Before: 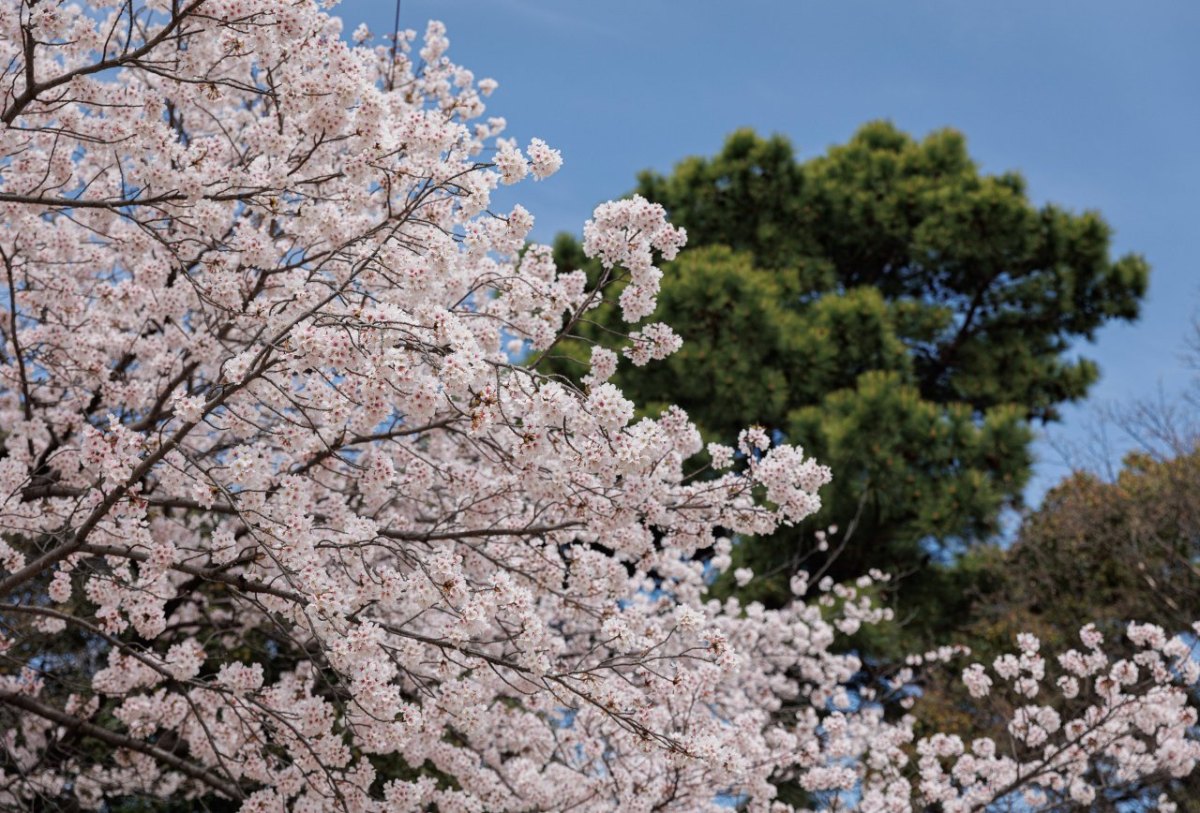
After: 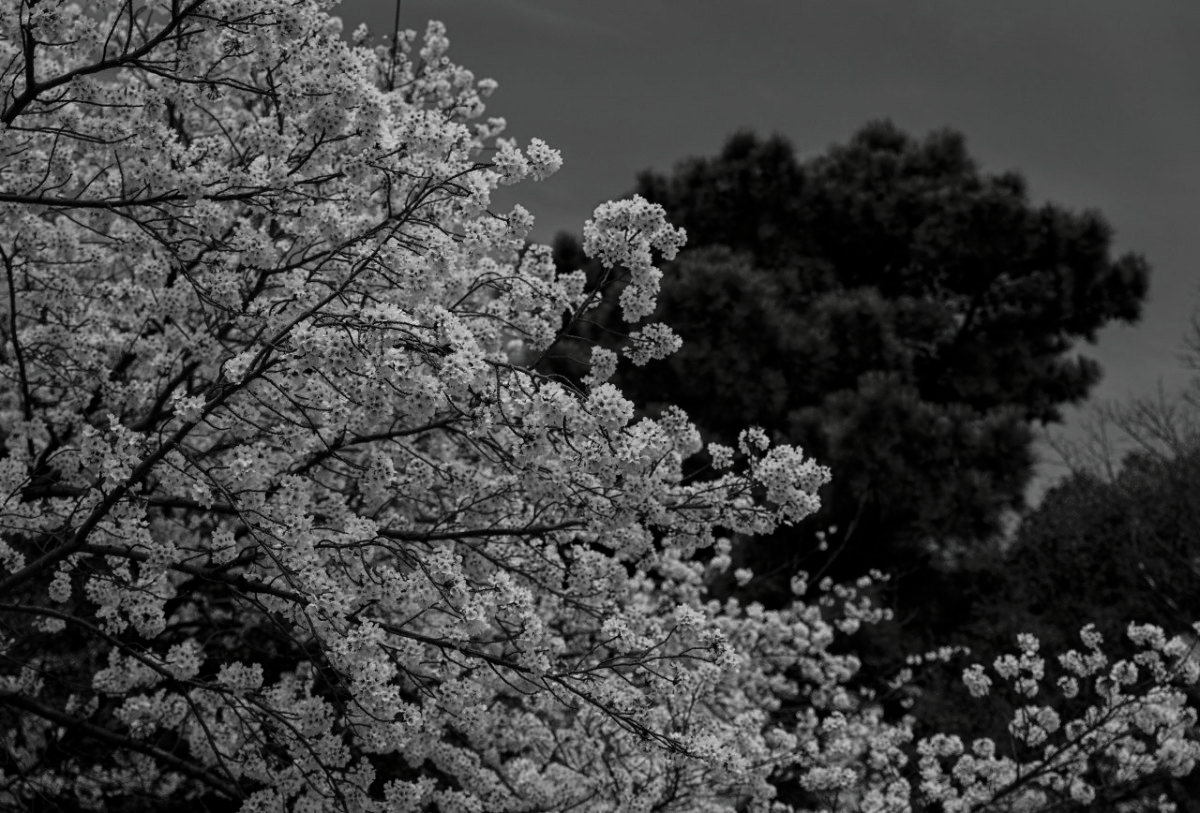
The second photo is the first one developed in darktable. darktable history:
contrast brightness saturation: contrast -0.028, brightness -0.591, saturation -0.985
